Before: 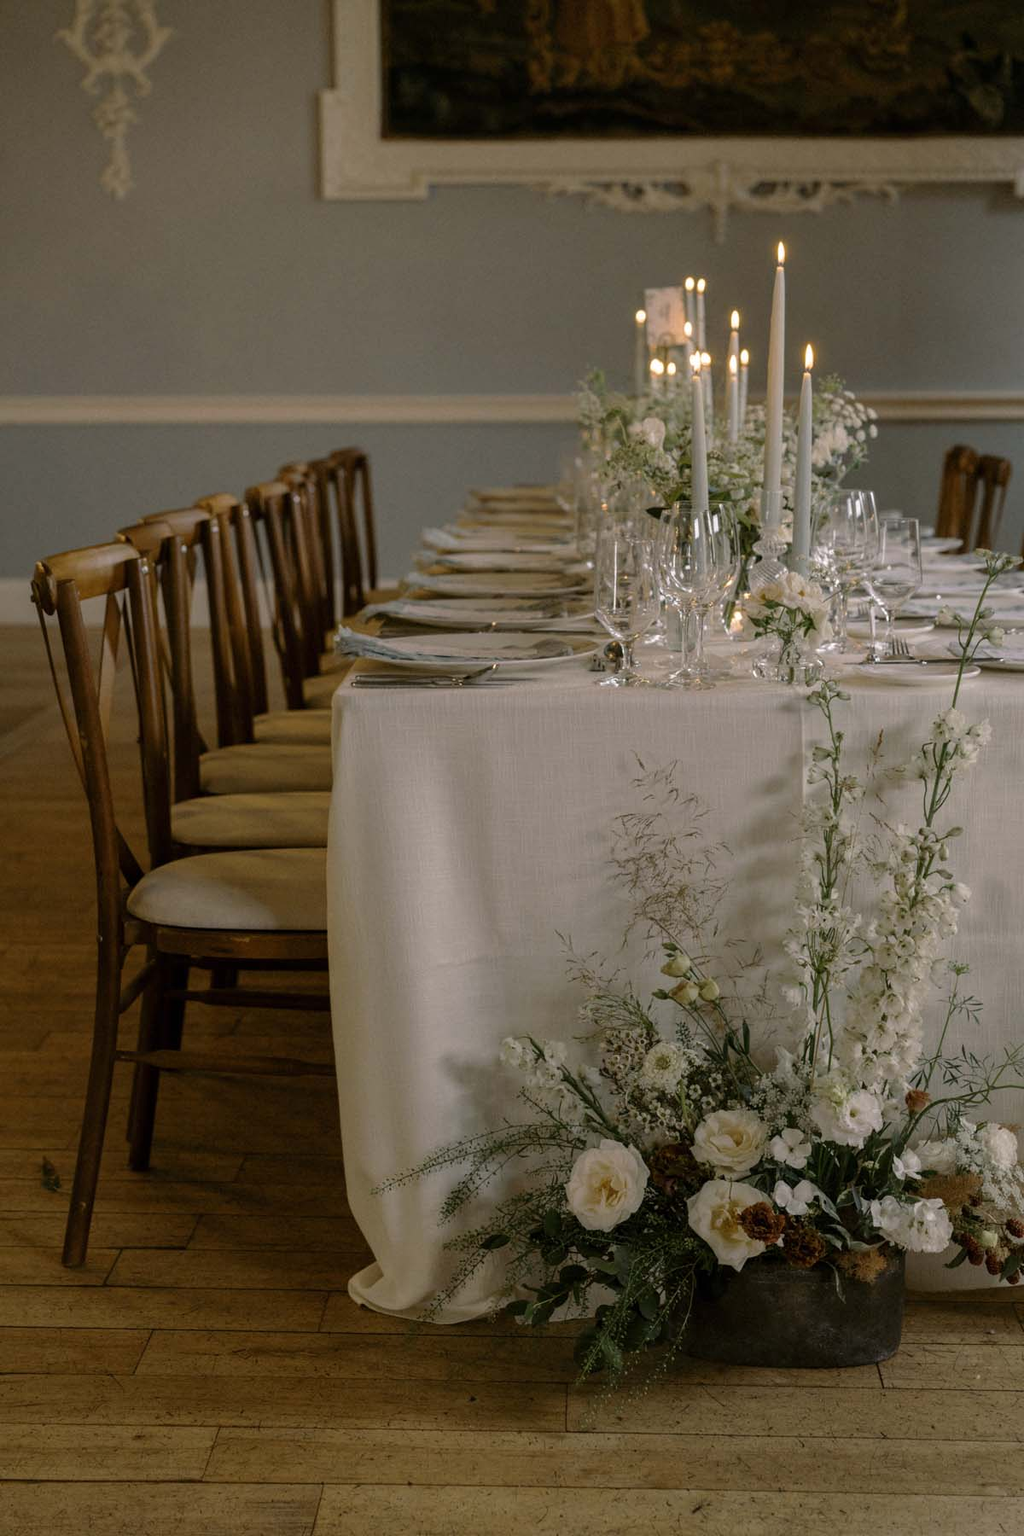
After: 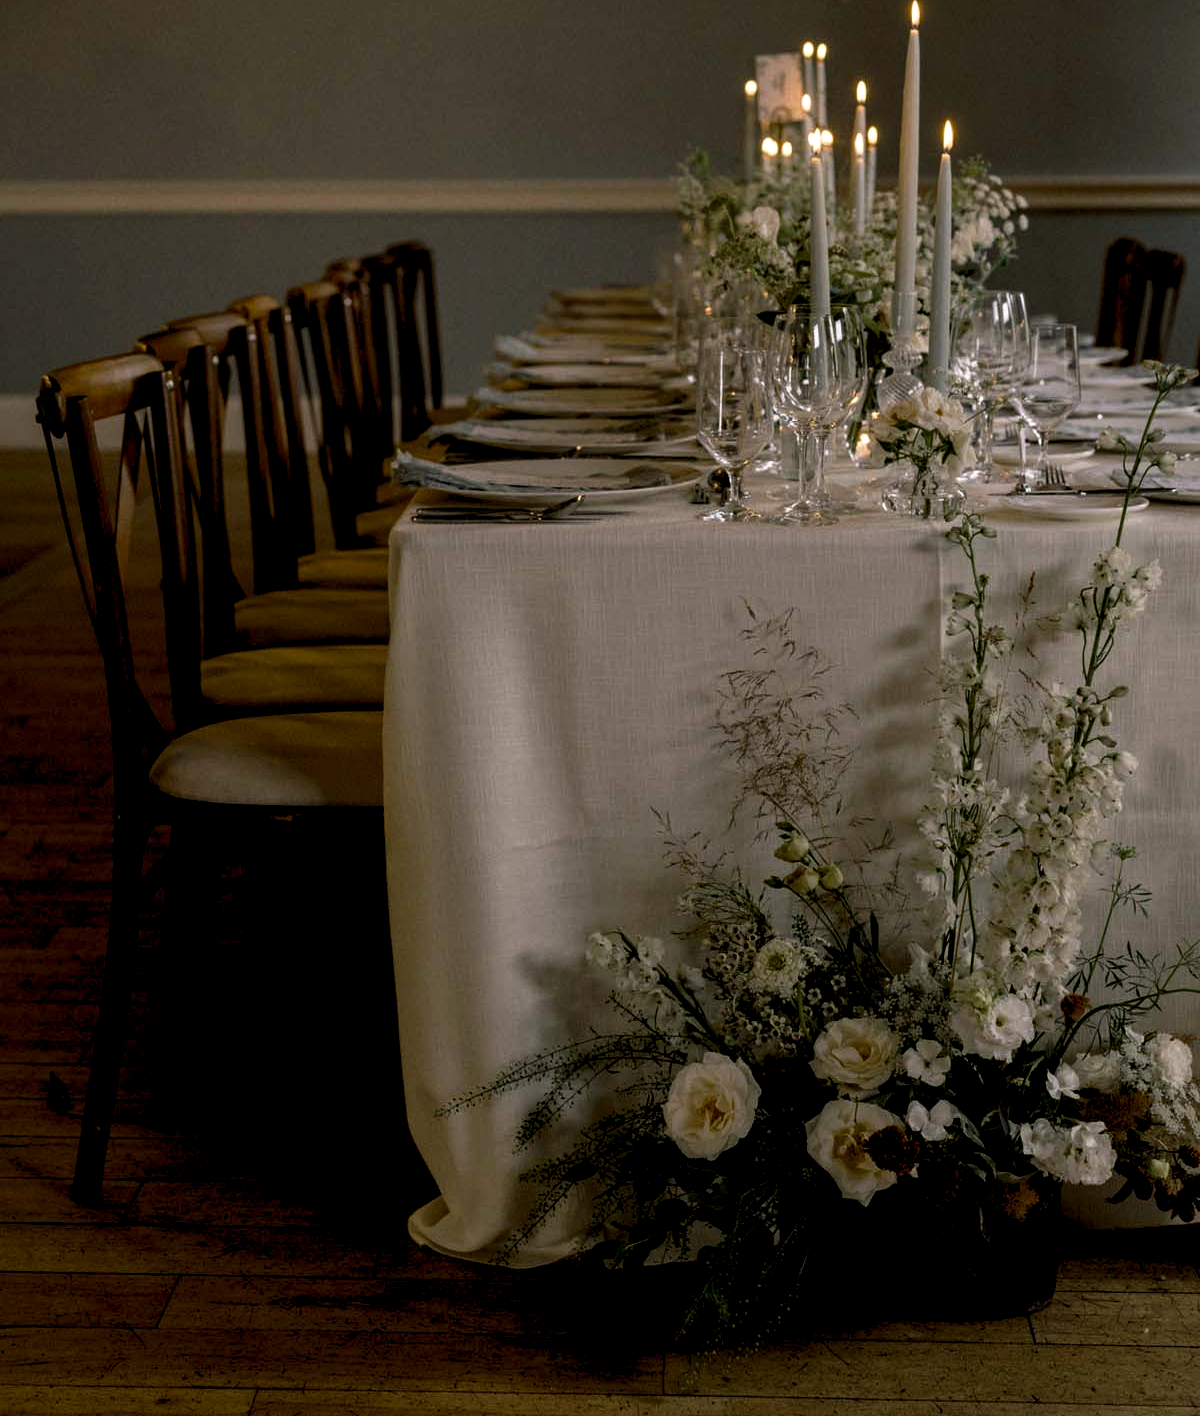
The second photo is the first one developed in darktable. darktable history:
crop and rotate: top 15.774%, bottom 5.506%
contrast brightness saturation: contrast 0.13, brightness -0.24, saturation 0.14
rgb levels: levels [[0.029, 0.461, 0.922], [0, 0.5, 1], [0, 0.5, 1]]
